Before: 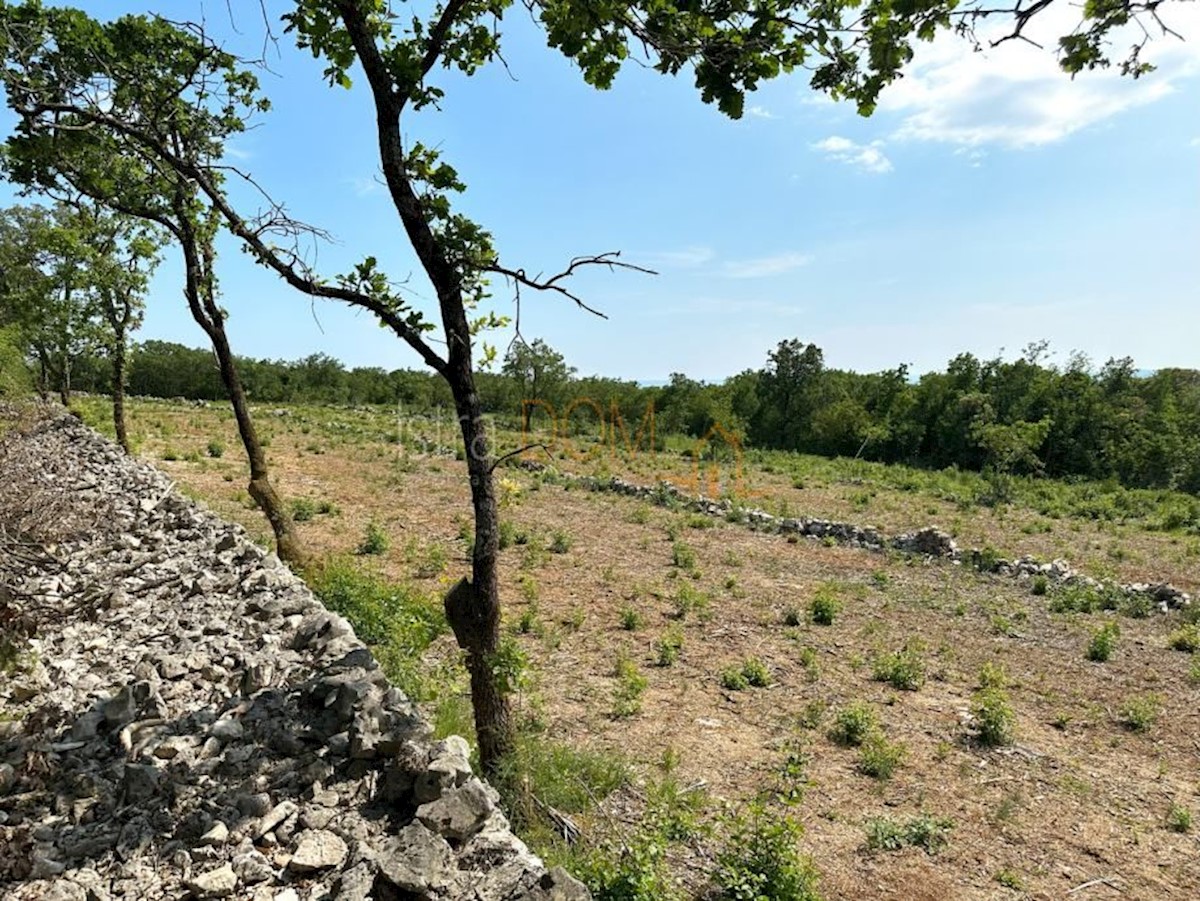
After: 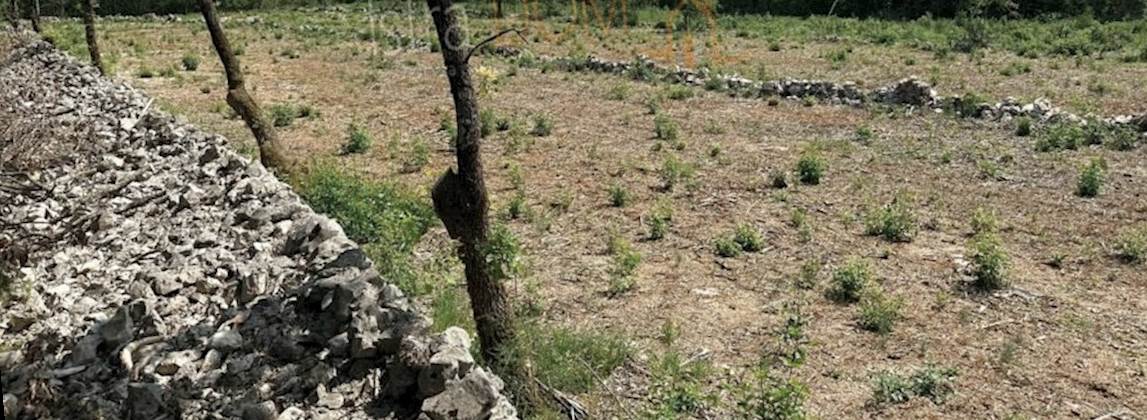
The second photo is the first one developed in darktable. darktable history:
rotate and perspective: rotation -5°, crop left 0.05, crop right 0.952, crop top 0.11, crop bottom 0.89
color zones: curves: ch0 [(0, 0.5) (0.125, 0.4) (0.25, 0.5) (0.375, 0.4) (0.5, 0.4) (0.625, 0.35) (0.75, 0.35) (0.875, 0.5)]; ch1 [(0, 0.35) (0.125, 0.45) (0.25, 0.35) (0.375, 0.35) (0.5, 0.35) (0.625, 0.35) (0.75, 0.45) (0.875, 0.35)]; ch2 [(0, 0.6) (0.125, 0.5) (0.25, 0.5) (0.375, 0.6) (0.5, 0.6) (0.625, 0.5) (0.75, 0.5) (0.875, 0.5)]
crop and rotate: top 46.237%
